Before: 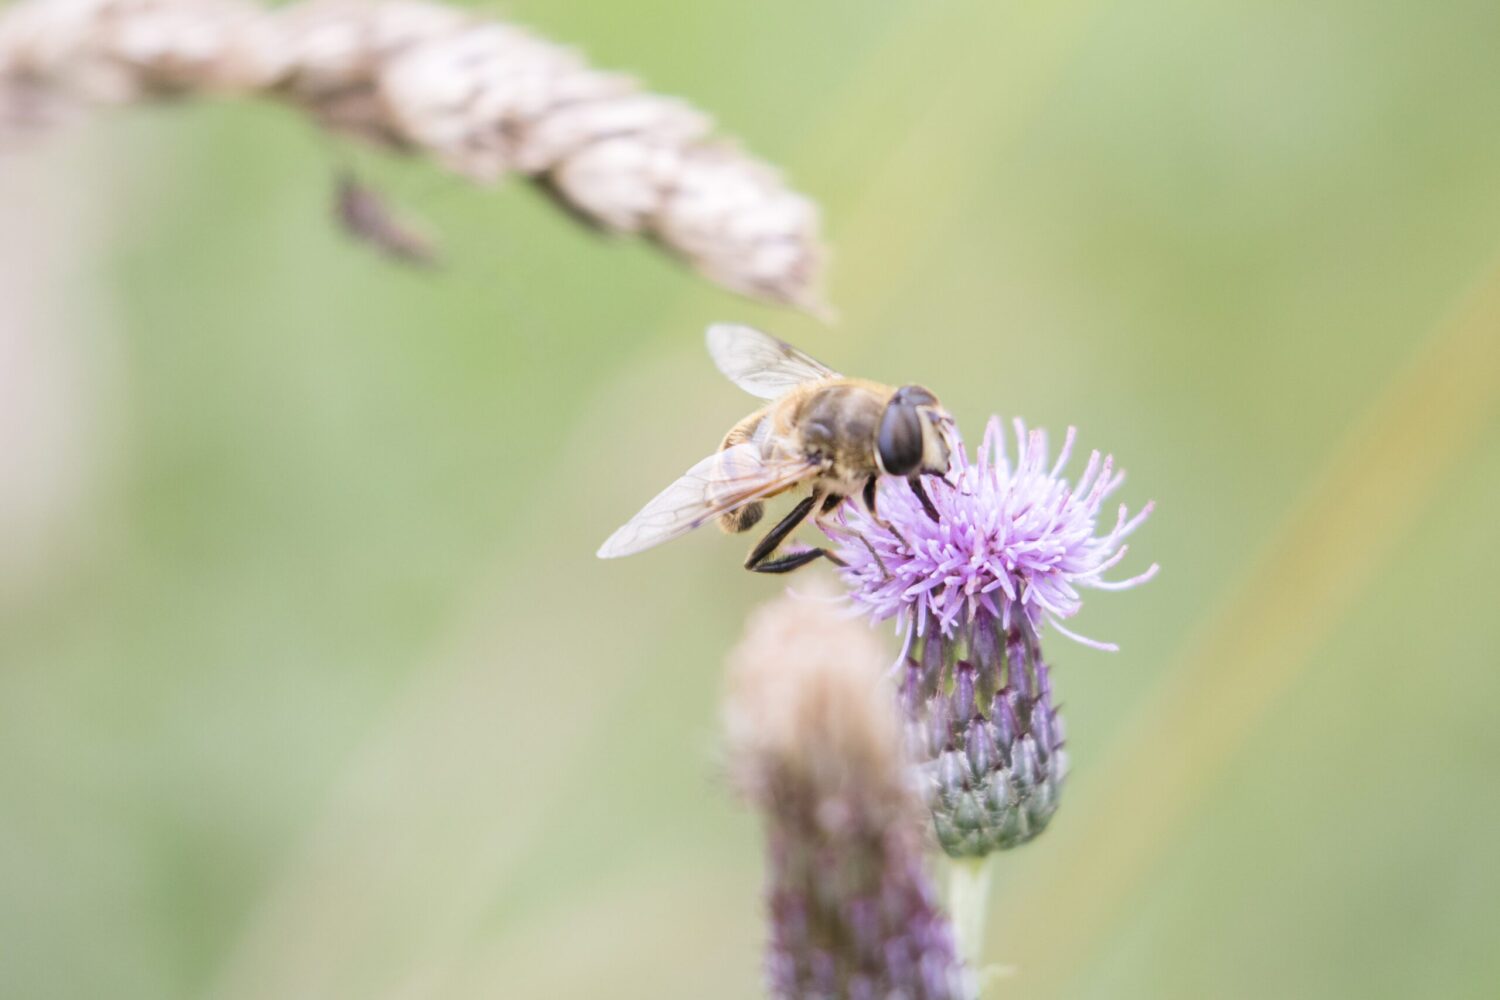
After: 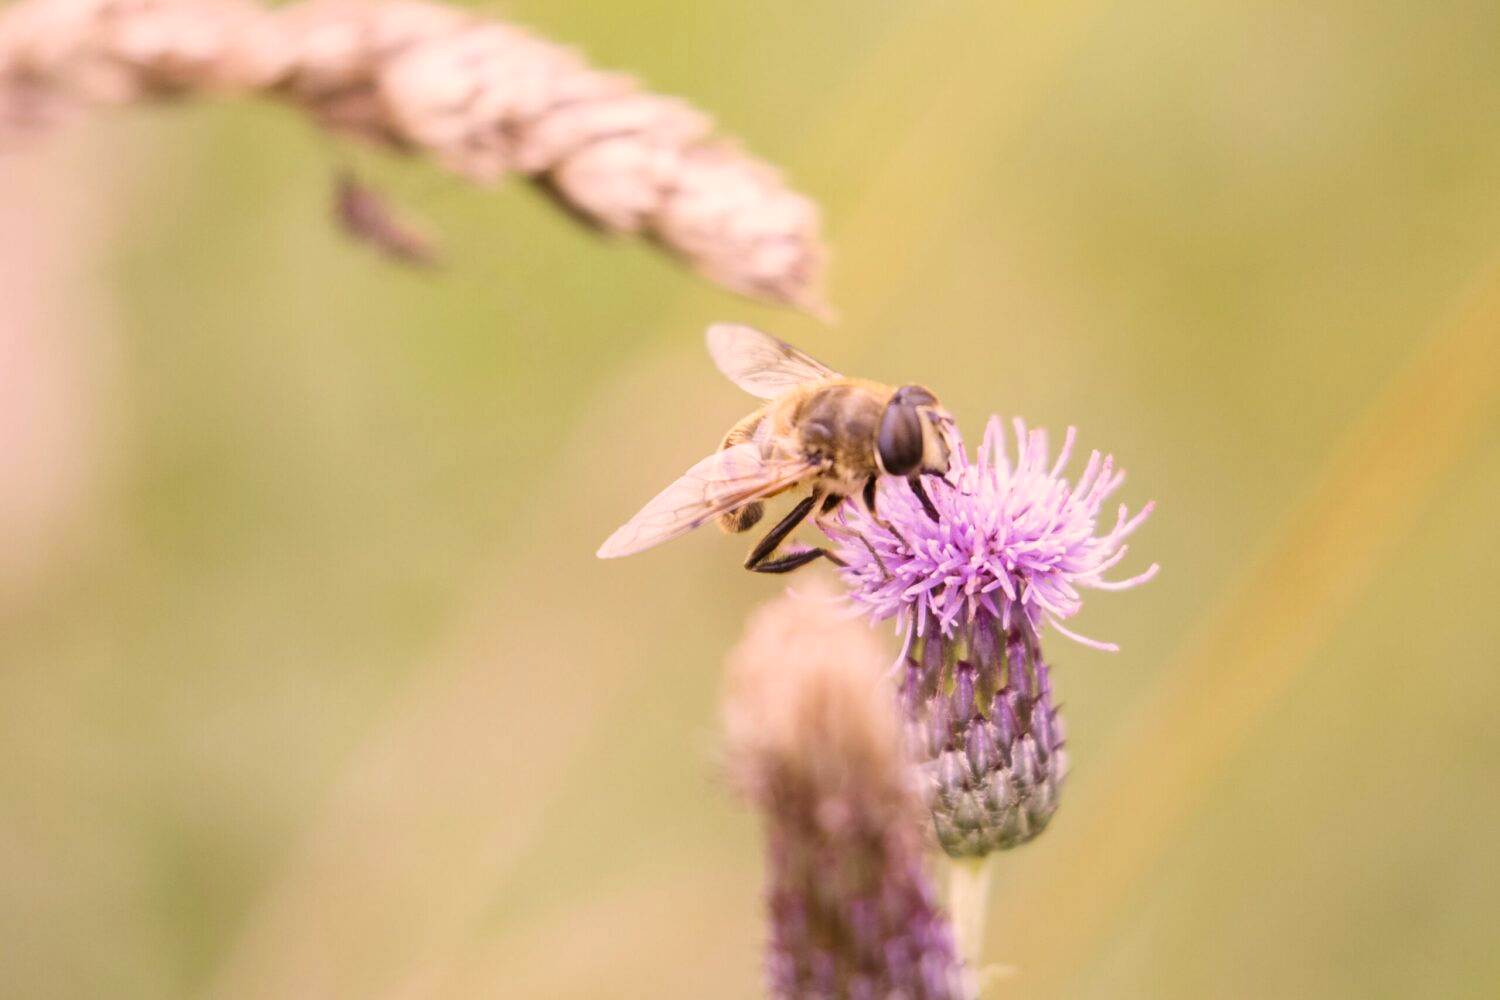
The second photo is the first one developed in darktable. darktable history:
color correction: highlights a* 11.96, highlights b* 11.58
rgb levels: mode RGB, independent channels, levels [[0, 0.5, 1], [0, 0.521, 1], [0, 0.536, 1]]
